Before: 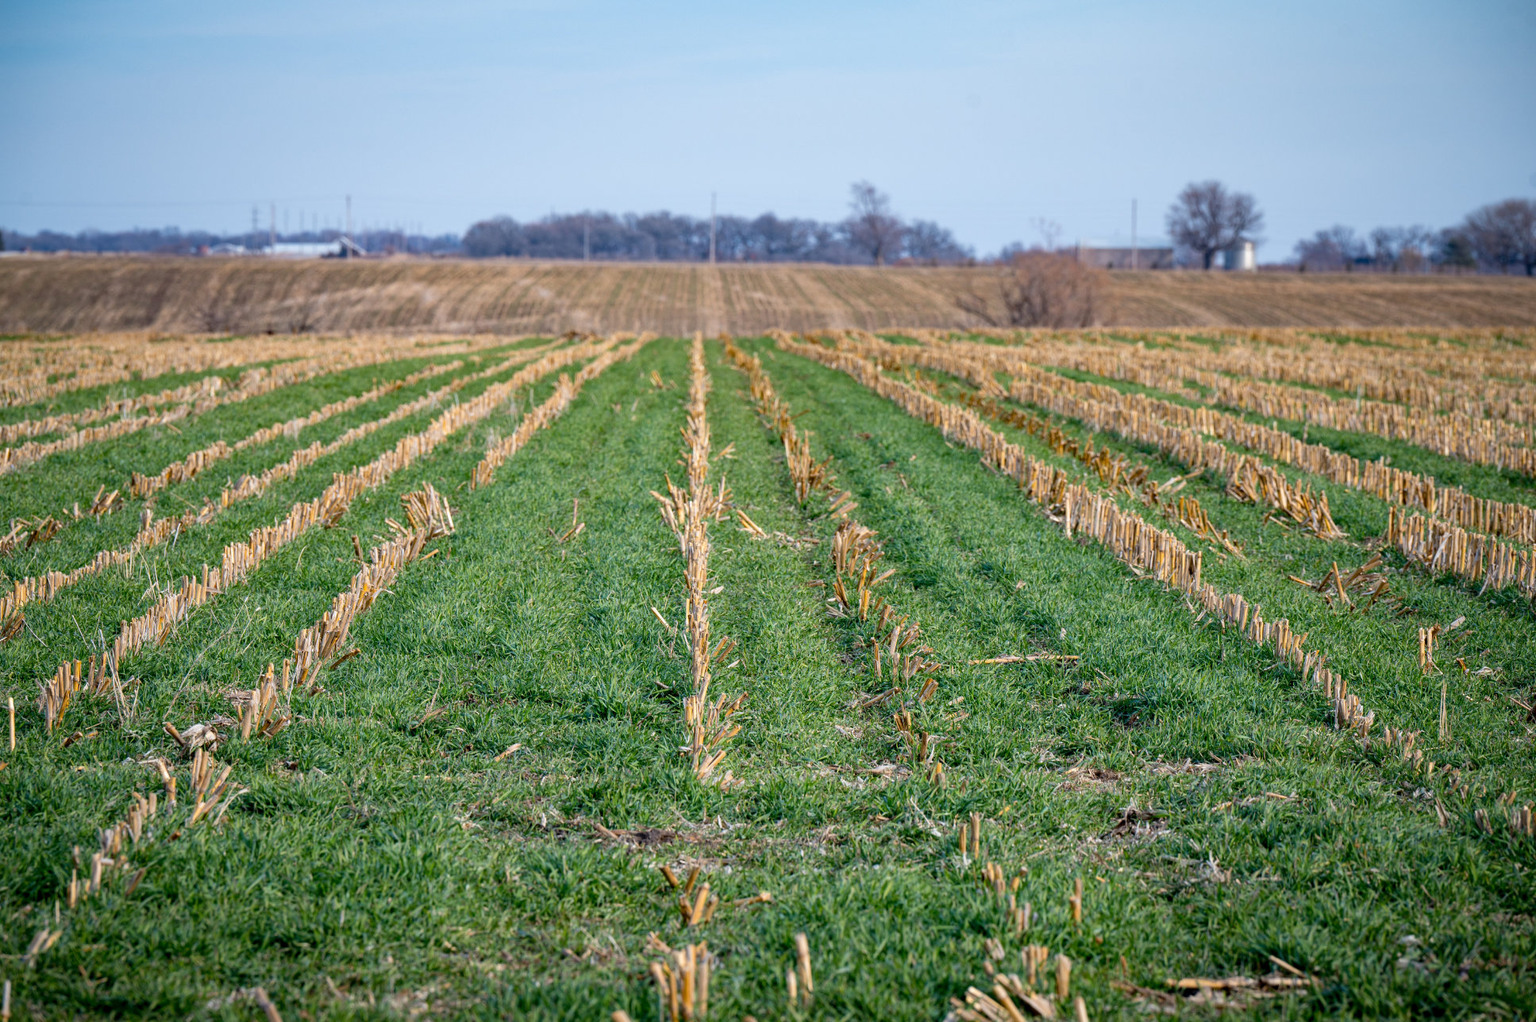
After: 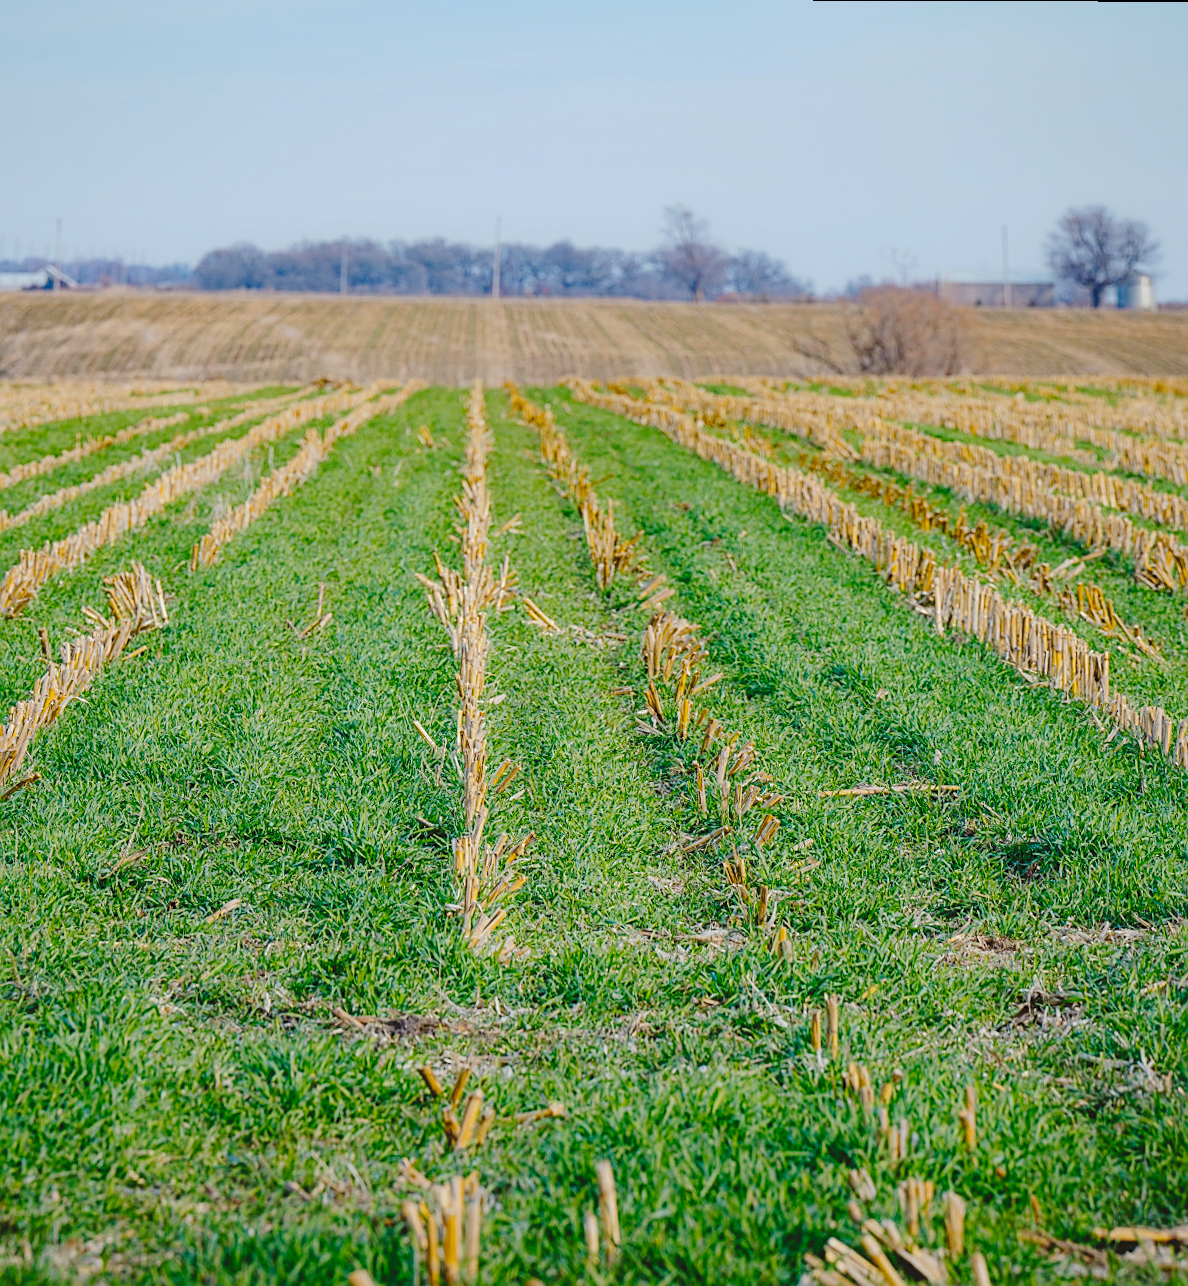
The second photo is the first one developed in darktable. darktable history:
contrast equalizer: y [[0.5, 0.496, 0.435, 0.435, 0.496, 0.5], [0.5 ×6], [0.5 ×6], [0 ×6], [0 ×6]]
color balance rgb: shadows lift › chroma 2%, shadows lift › hue 217.2°, power › hue 60°, highlights gain › chroma 1%, highlights gain › hue 69.6°, global offset › luminance -0.5%, perceptual saturation grading › global saturation 15%, global vibrance 15%
crop and rotate: left 18.442%, right 15.508%
rotate and perspective: rotation 0.215°, lens shift (vertical) -0.139, crop left 0.069, crop right 0.939, crop top 0.002, crop bottom 0.996
sharpen: on, module defaults
color balance: lift [1.004, 1.002, 1.002, 0.998], gamma [1, 1.007, 1.002, 0.993], gain [1, 0.977, 1.013, 1.023], contrast -3.64%
tone curve: curves: ch0 [(0, 0) (0.003, 0.077) (0.011, 0.08) (0.025, 0.083) (0.044, 0.095) (0.069, 0.106) (0.1, 0.12) (0.136, 0.144) (0.177, 0.185) (0.224, 0.231) (0.277, 0.297) (0.335, 0.382) (0.399, 0.471) (0.468, 0.553) (0.543, 0.623) (0.623, 0.689) (0.709, 0.75) (0.801, 0.81) (0.898, 0.873) (1, 1)], preserve colors none
